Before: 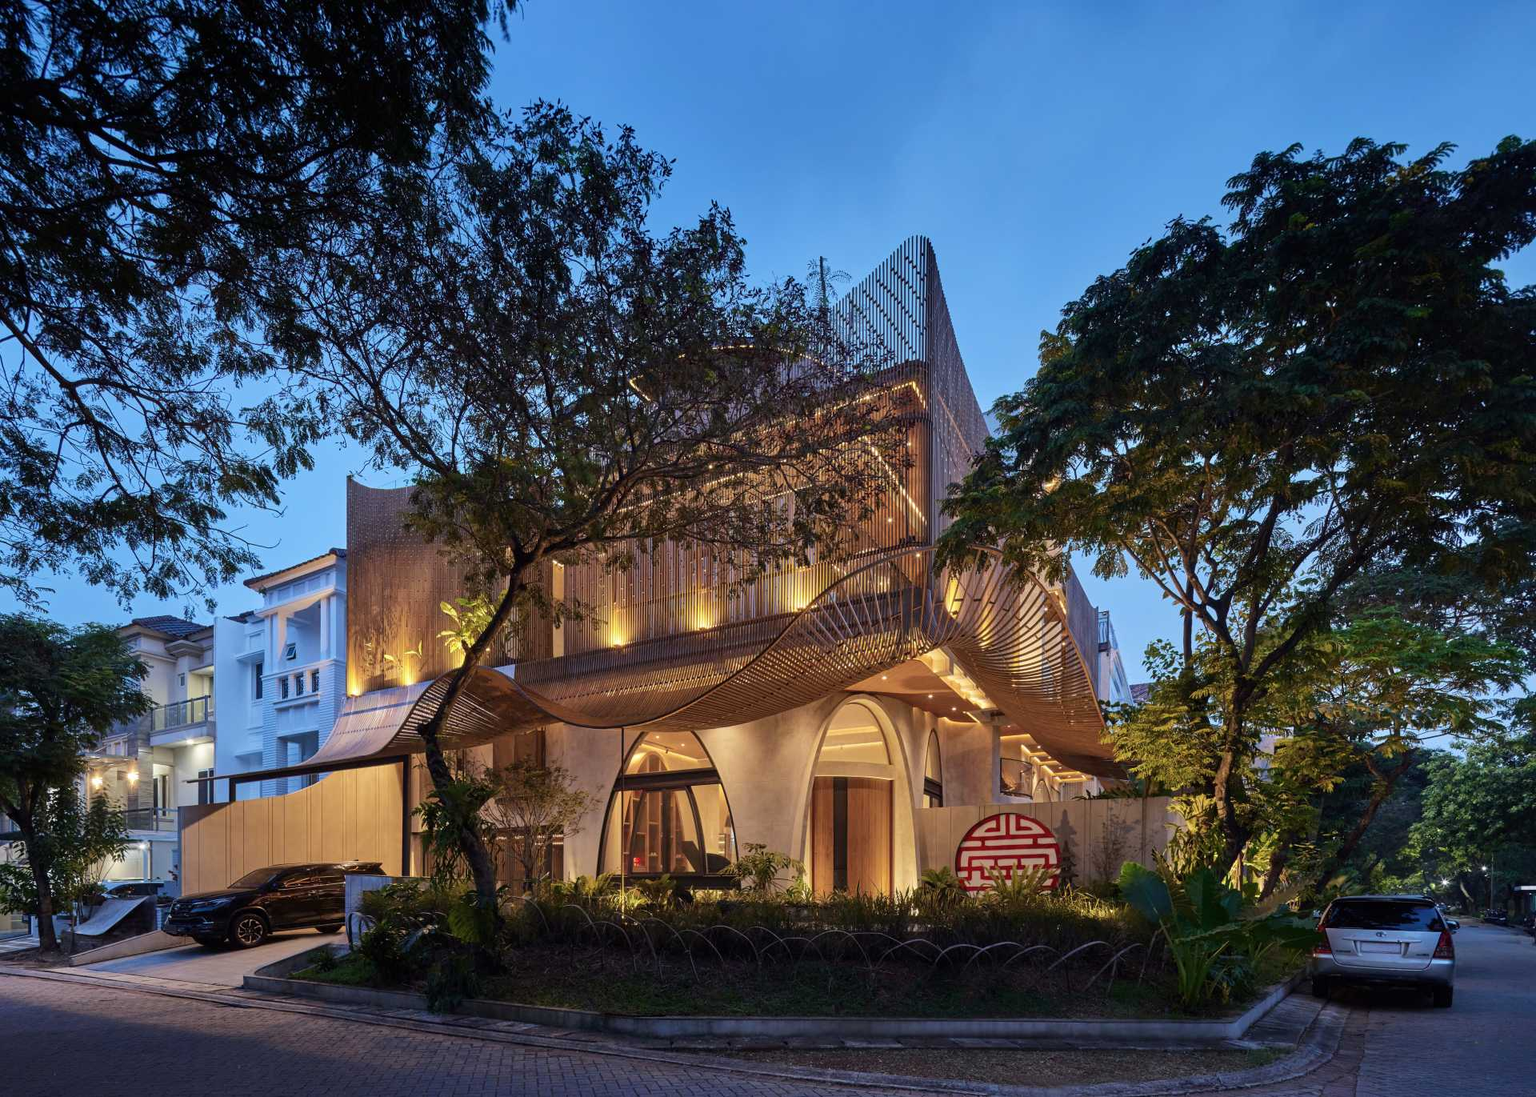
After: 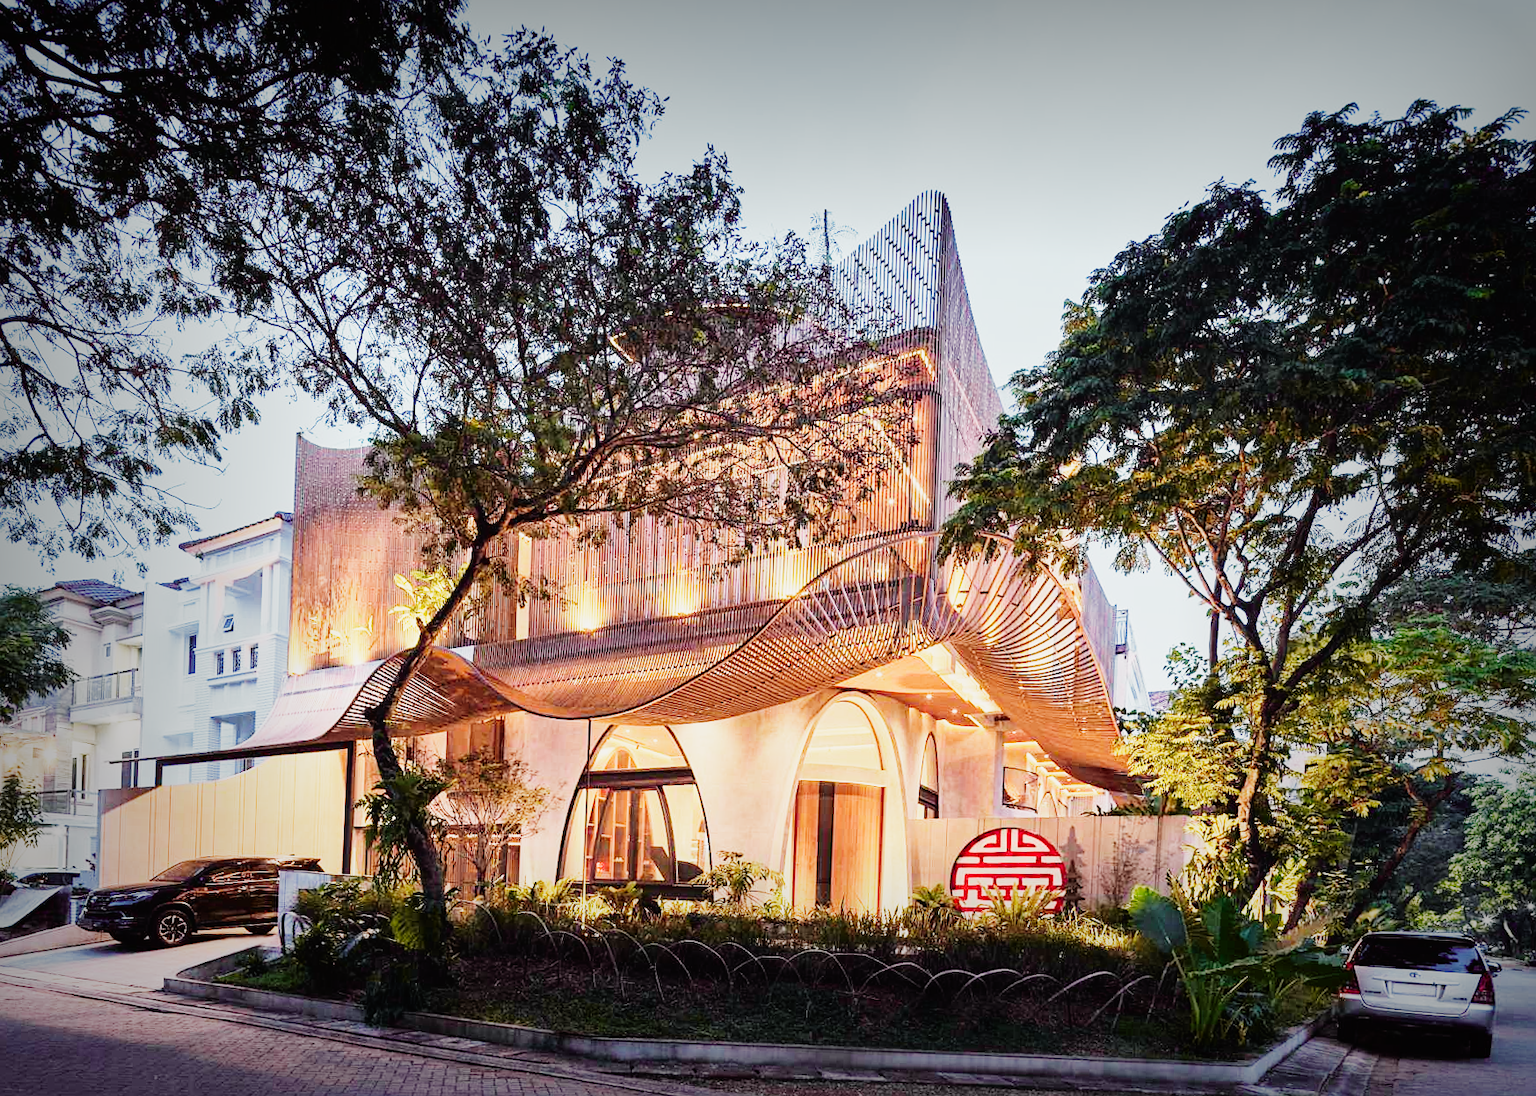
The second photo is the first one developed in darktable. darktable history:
sigmoid: contrast 1.7, skew -0.2, preserve hue 0%, red attenuation 0.1, red rotation 0.035, green attenuation 0.1, green rotation -0.017, blue attenuation 0.15, blue rotation -0.052, base primaries Rec2020
sharpen: radius 1.272, amount 0.305, threshold 0
tone curve: curves: ch0 [(0, 0.013) (0.036, 0.035) (0.274, 0.288) (0.504, 0.536) (0.844, 0.84) (1, 0.97)]; ch1 [(0, 0) (0.389, 0.403) (0.462, 0.48) (0.499, 0.5) (0.522, 0.534) (0.567, 0.588) (0.626, 0.645) (0.749, 0.781) (1, 1)]; ch2 [(0, 0) (0.457, 0.486) (0.5, 0.501) (0.533, 0.539) (0.599, 0.6) (0.704, 0.732) (1, 1)], color space Lab, independent channels, preserve colors none
vignetting: fall-off start 53.2%, brightness -0.594, saturation 0, automatic ratio true, width/height ratio 1.313, shape 0.22, unbound false
tone equalizer: on, module defaults
exposure: black level correction 0, exposure 2 EV, compensate highlight preservation false
crop and rotate: angle -1.96°, left 3.097%, top 4.154%, right 1.586%, bottom 0.529%
